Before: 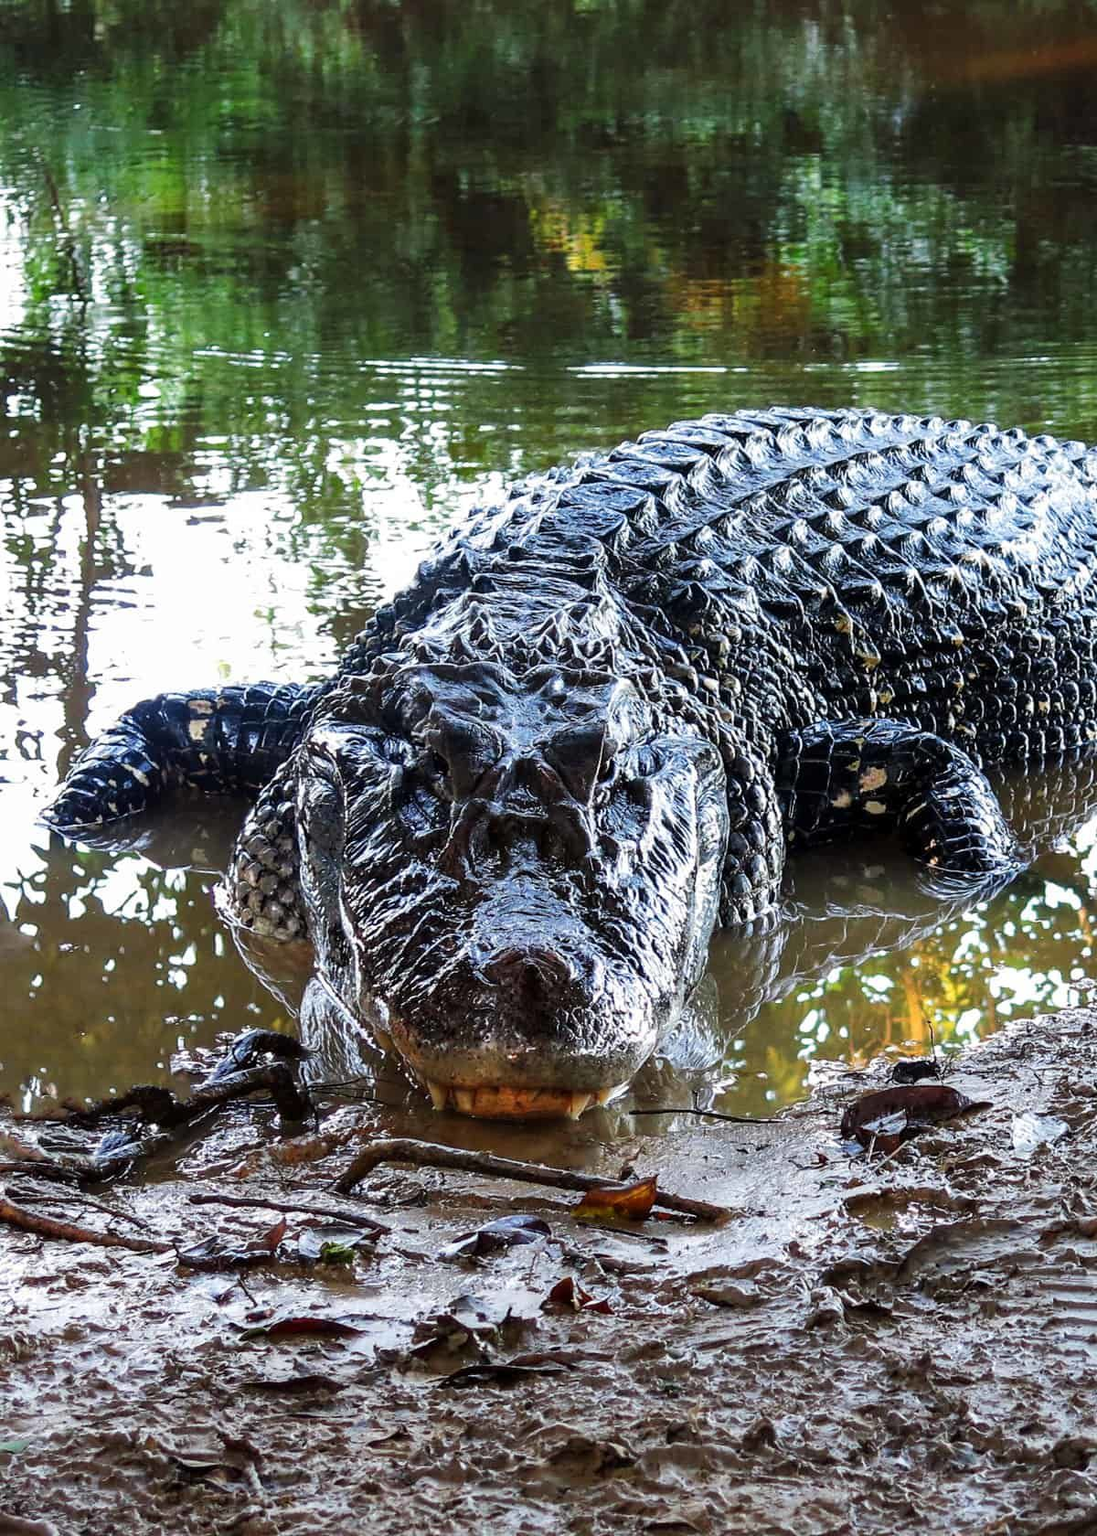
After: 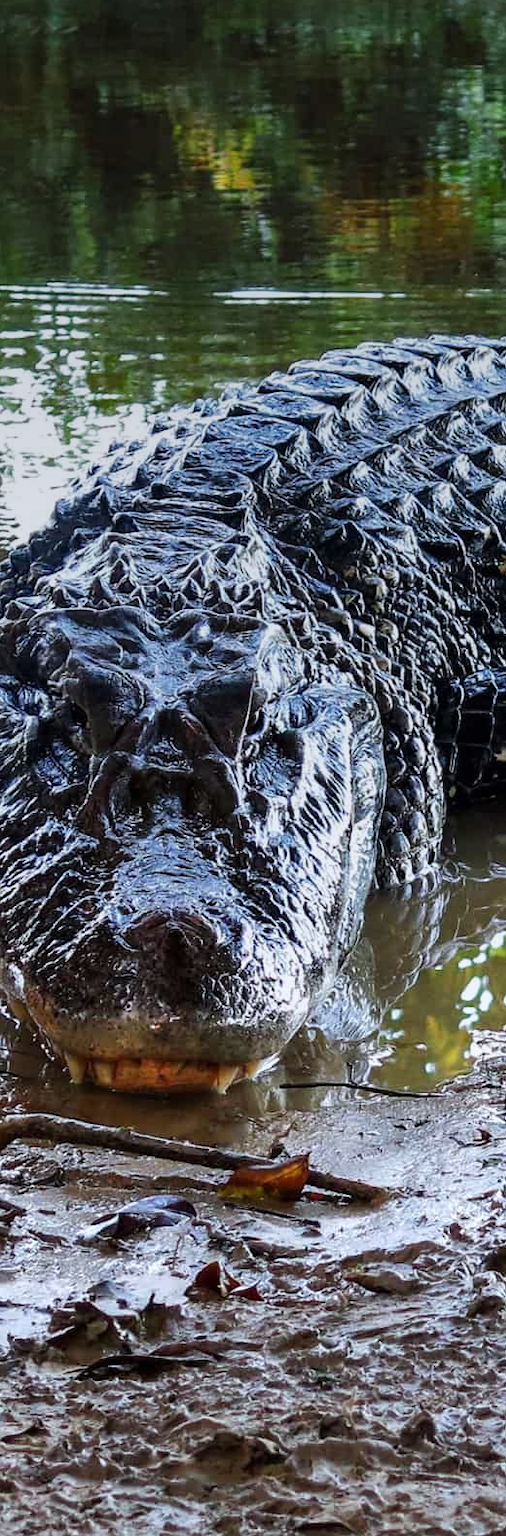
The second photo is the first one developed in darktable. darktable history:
graduated density: on, module defaults
crop: left 33.452%, top 6.025%, right 23.155%
rotate and perspective: automatic cropping original format, crop left 0, crop top 0
white balance: red 0.976, blue 1.04
